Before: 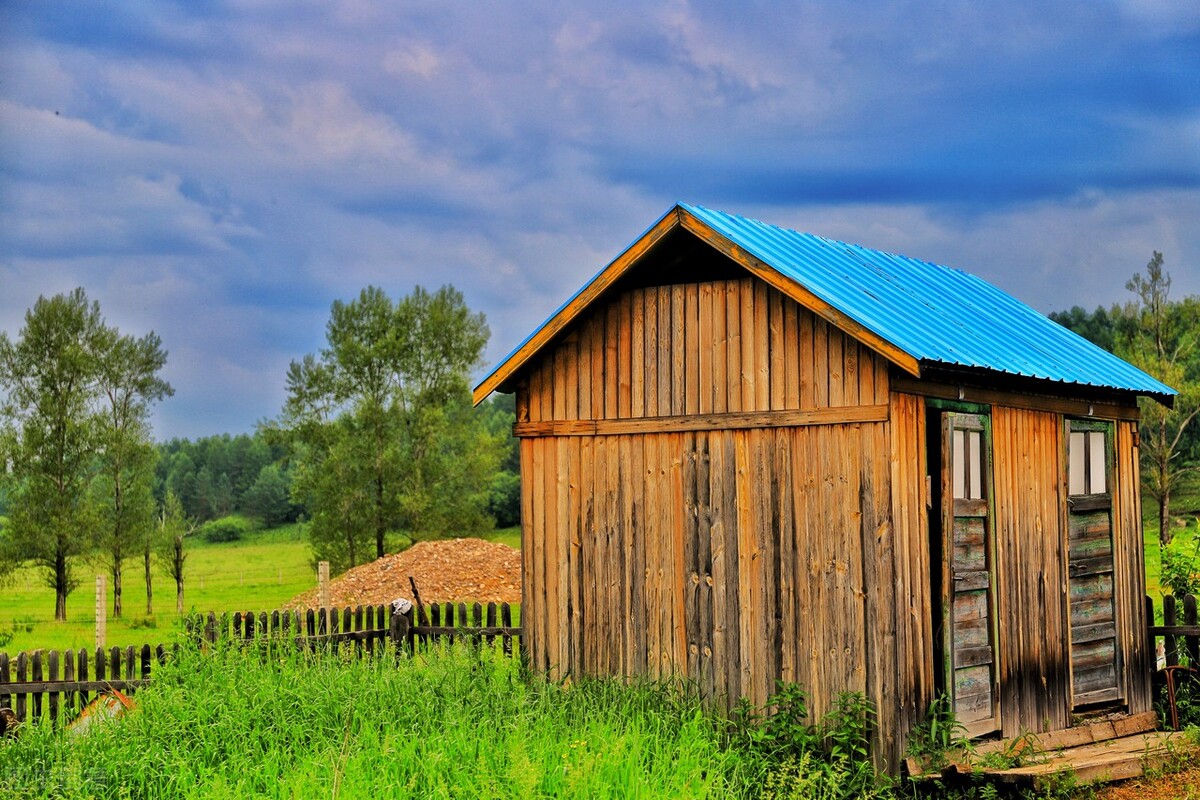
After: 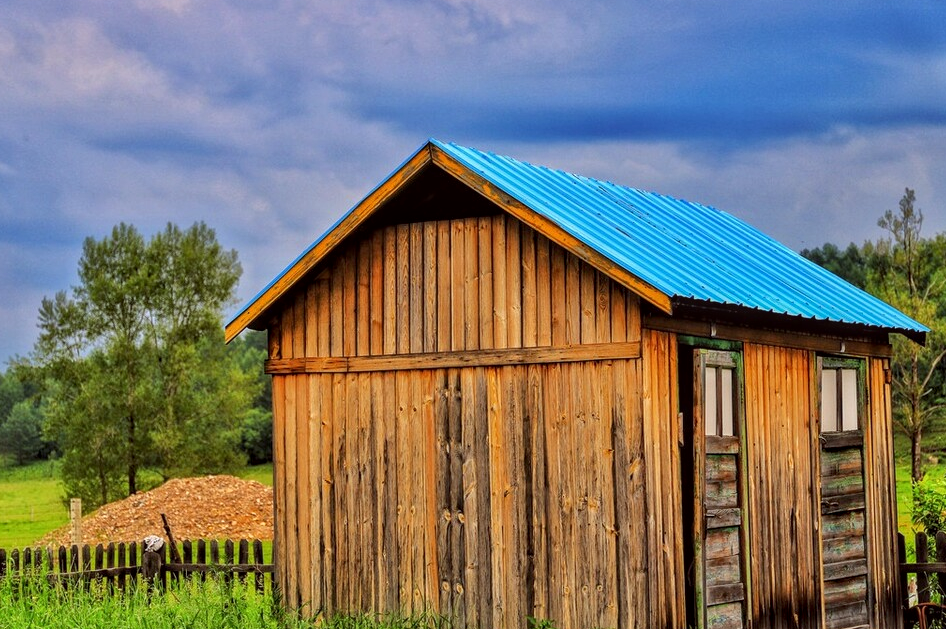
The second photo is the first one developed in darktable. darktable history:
crop and rotate: left 20.74%, top 7.912%, right 0.375%, bottom 13.378%
color balance: mode lift, gamma, gain (sRGB), lift [1, 1.049, 1, 1]
local contrast: on, module defaults
